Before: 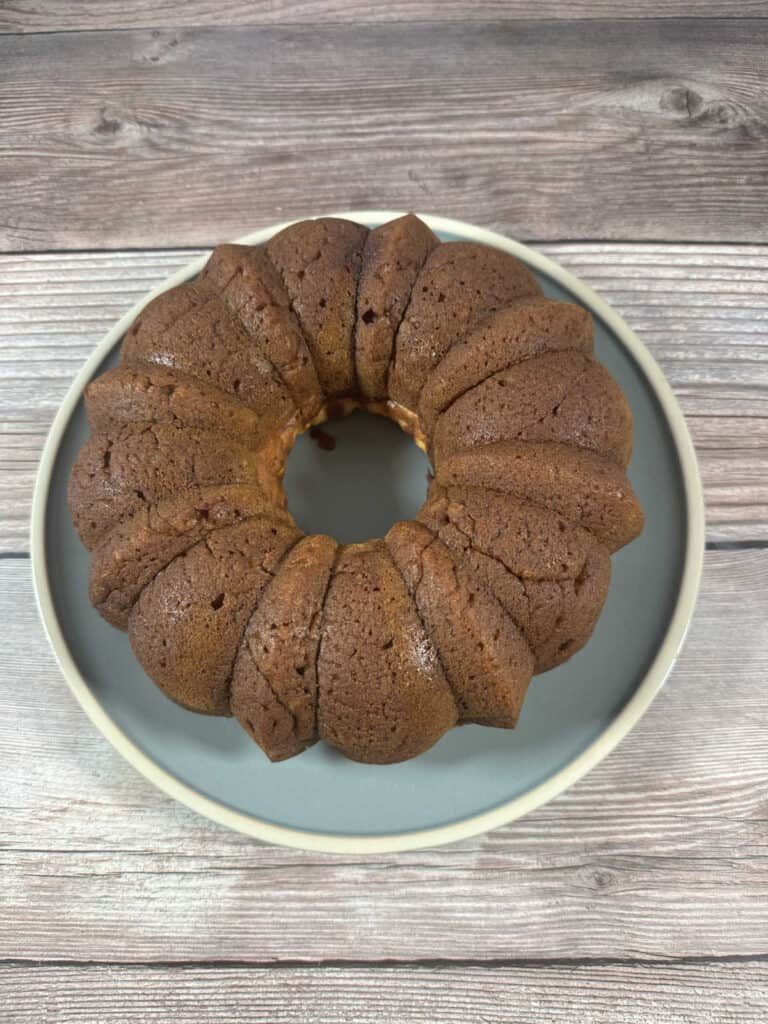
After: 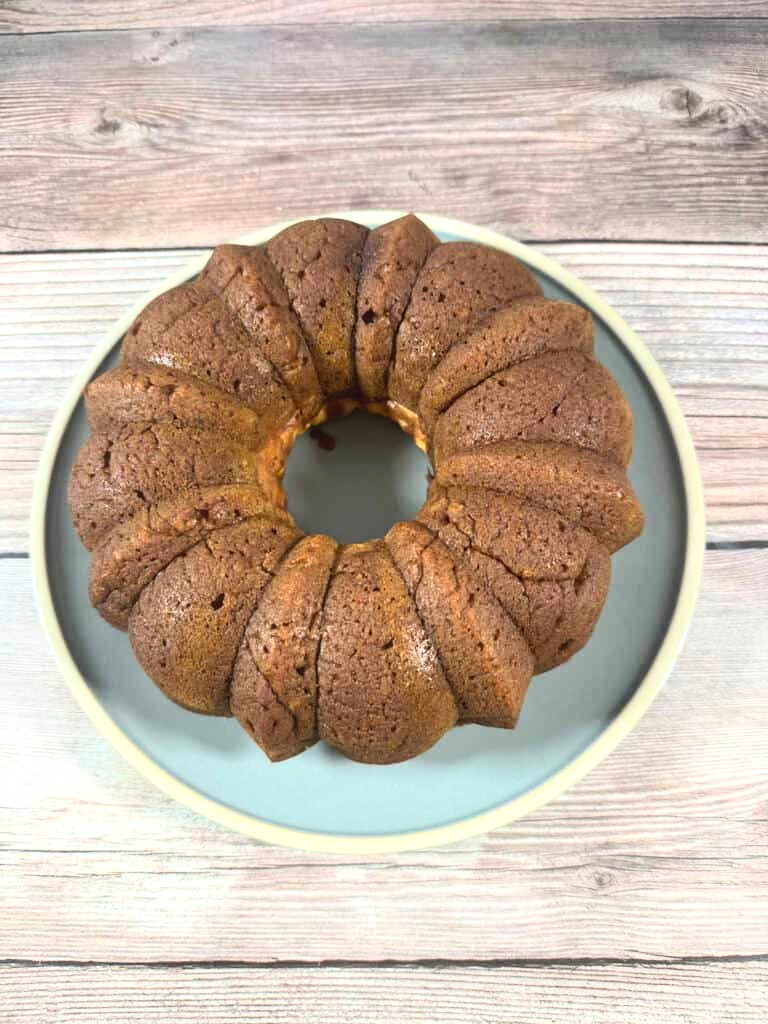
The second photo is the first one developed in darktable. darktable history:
contrast brightness saturation: contrast 0.24, brightness 0.26, saturation 0.39
tone equalizer: -8 EV -0.417 EV, -7 EV -0.389 EV, -6 EV -0.333 EV, -5 EV -0.222 EV, -3 EV 0.222 EV, -2 EV 0.333 EV, -1 EV 0.389 EV, +0 EV 0.417 EV, edges refinement/feathering 500, mask exposure compensation -1.57 EV, preserve details no
